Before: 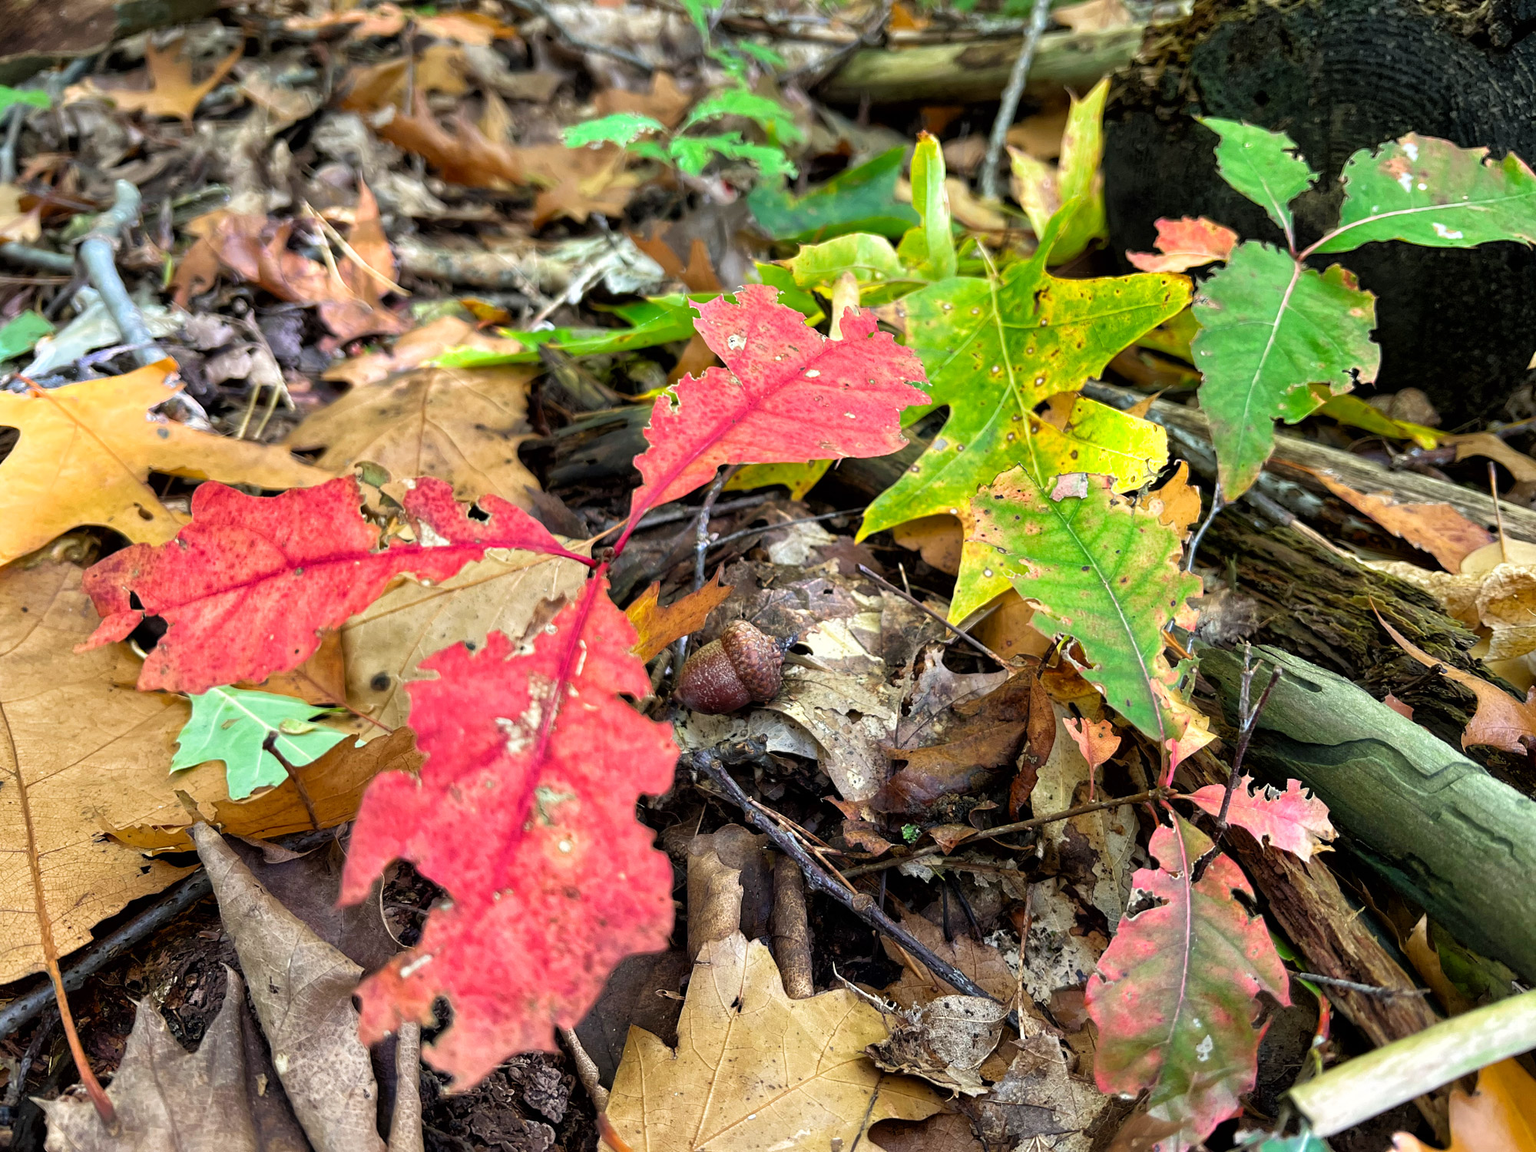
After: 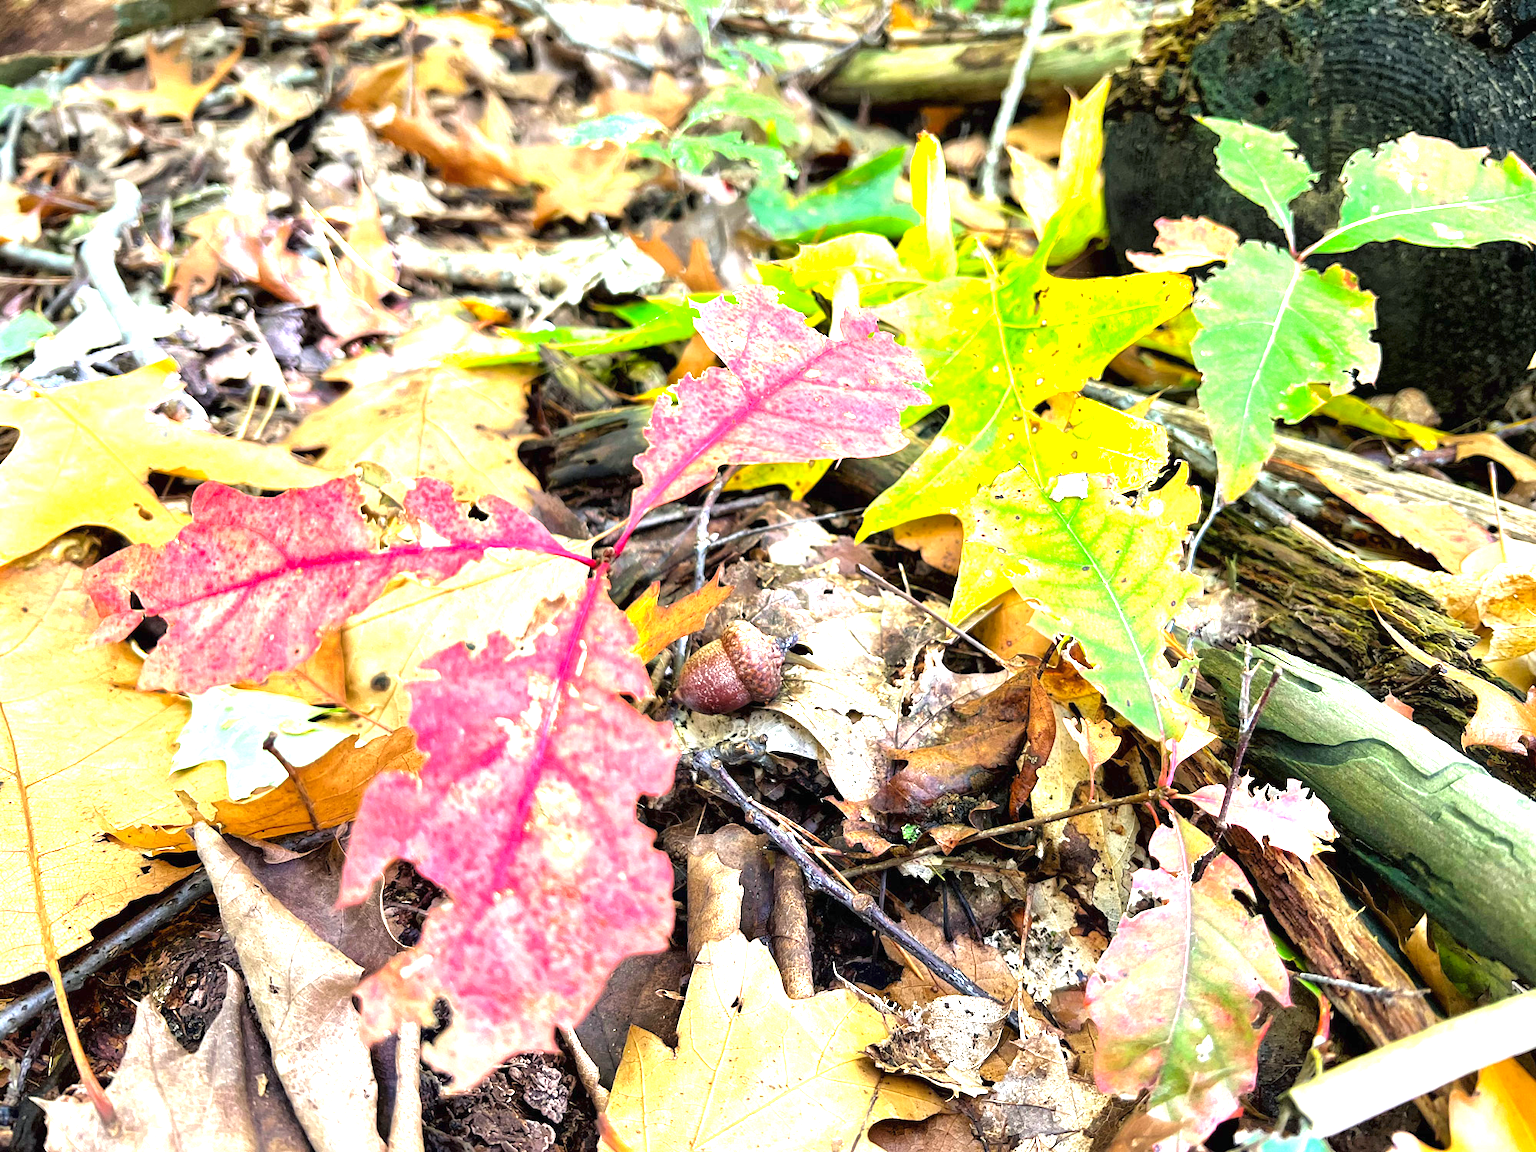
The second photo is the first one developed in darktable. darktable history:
exposure: black level correction 0, exposure 1.74 EV, compensate exposure bias true, compensate highlight preservation false
color balance rgb: shadows lift › luminance -4.942%, shadows lift › chroma 1.086%, shadows lift › hue 218.13°, perceptual saturation grading › global saturation 0.061%, global vibrance 20%
